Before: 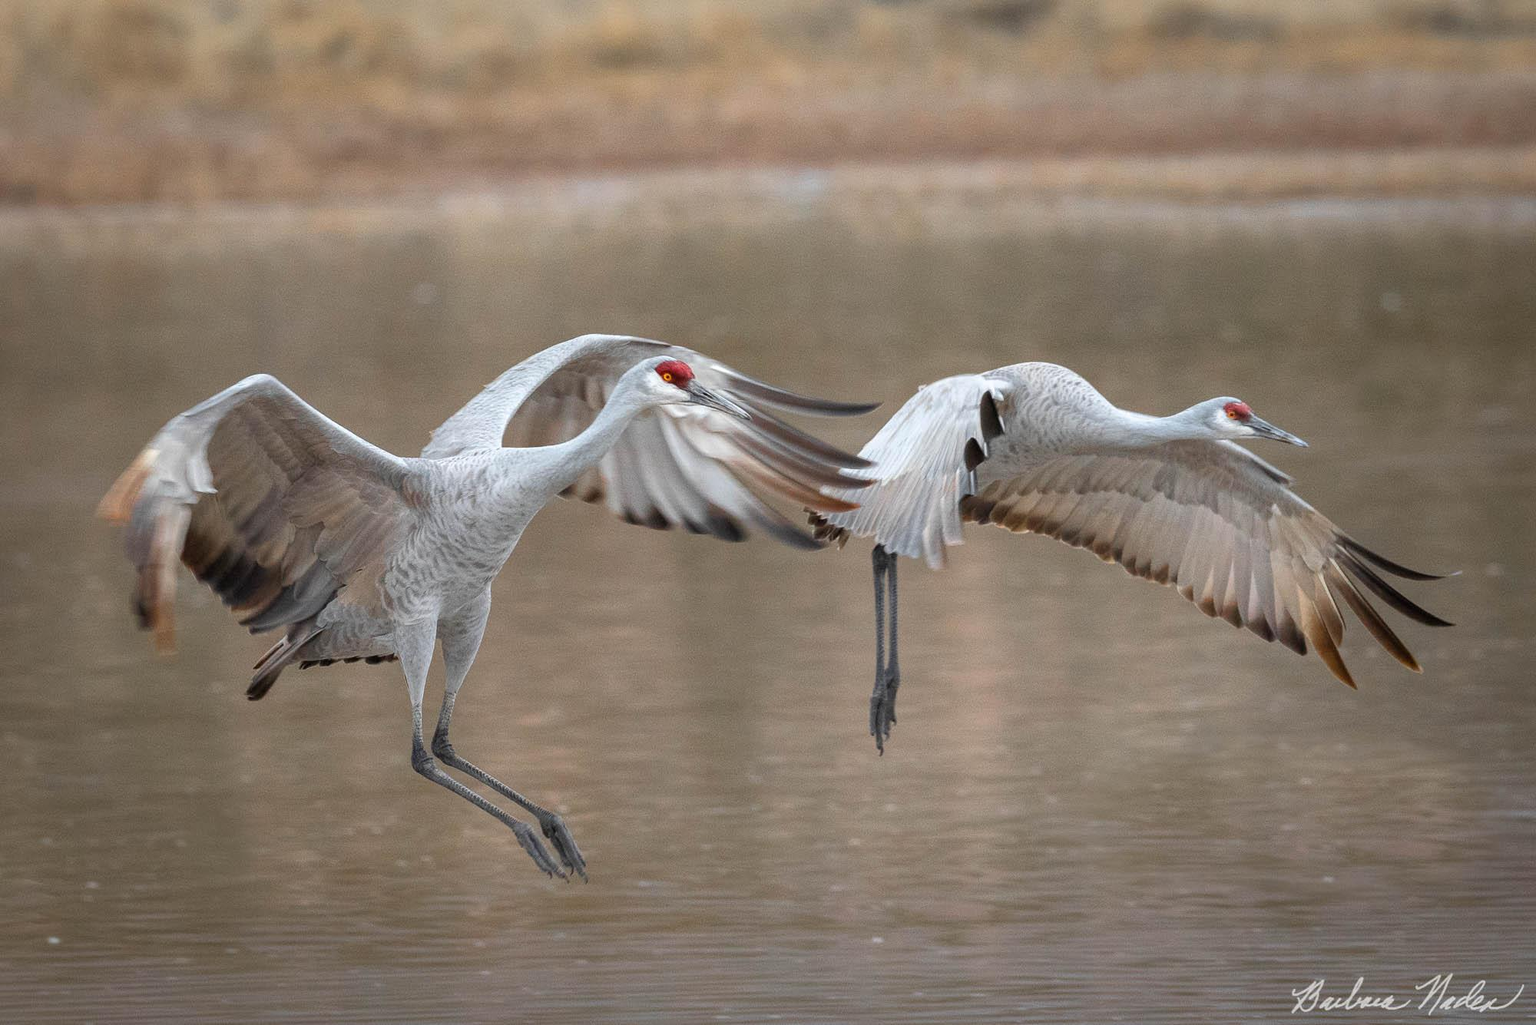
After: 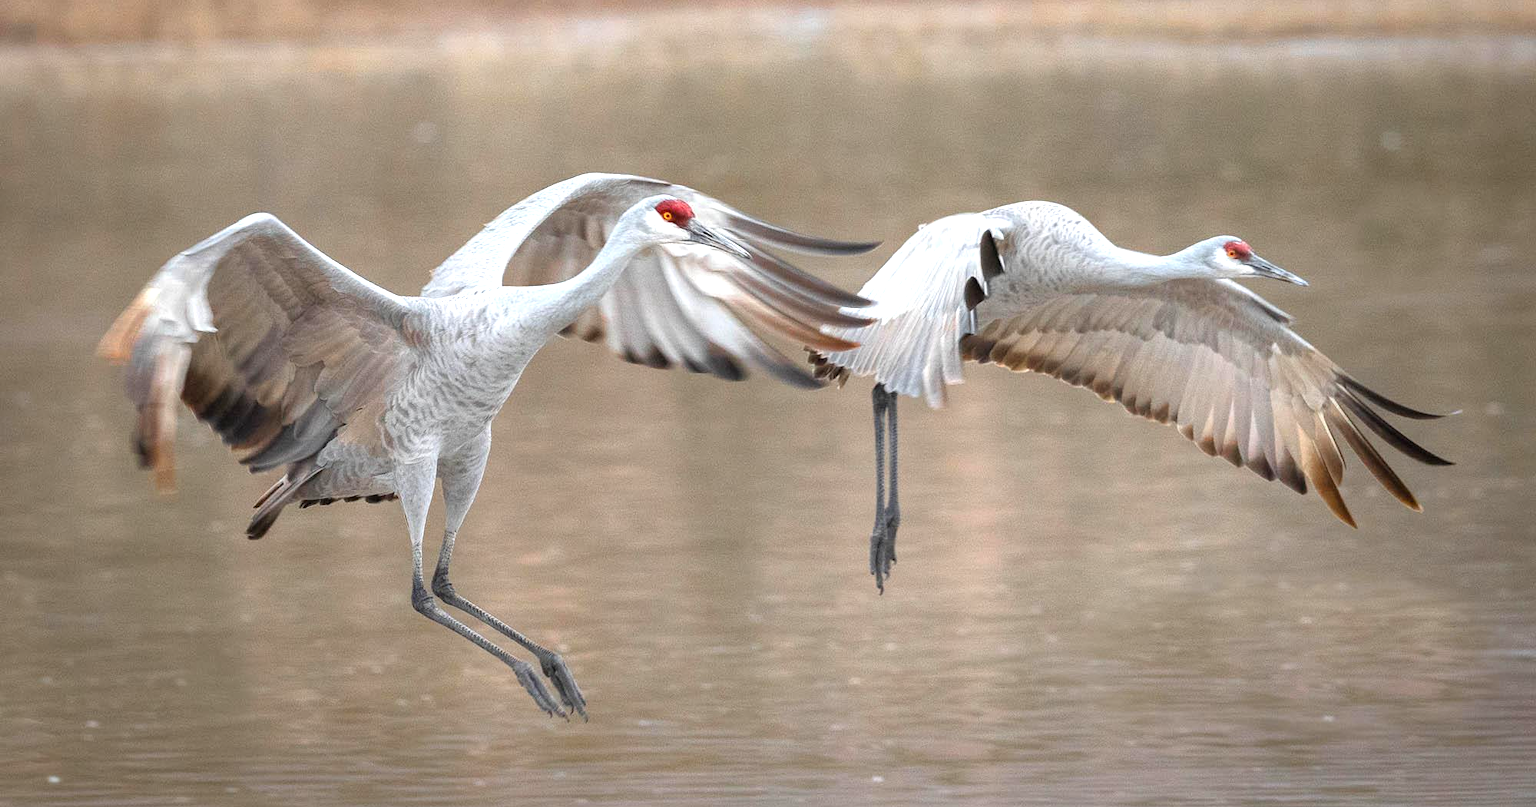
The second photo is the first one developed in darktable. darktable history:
exposure: black level correction 0, exposure 0.694 EV, compensate exposure bias true, compensate highlight preservation false
crop and rotate: top 15.763%, bottom 5.376%
